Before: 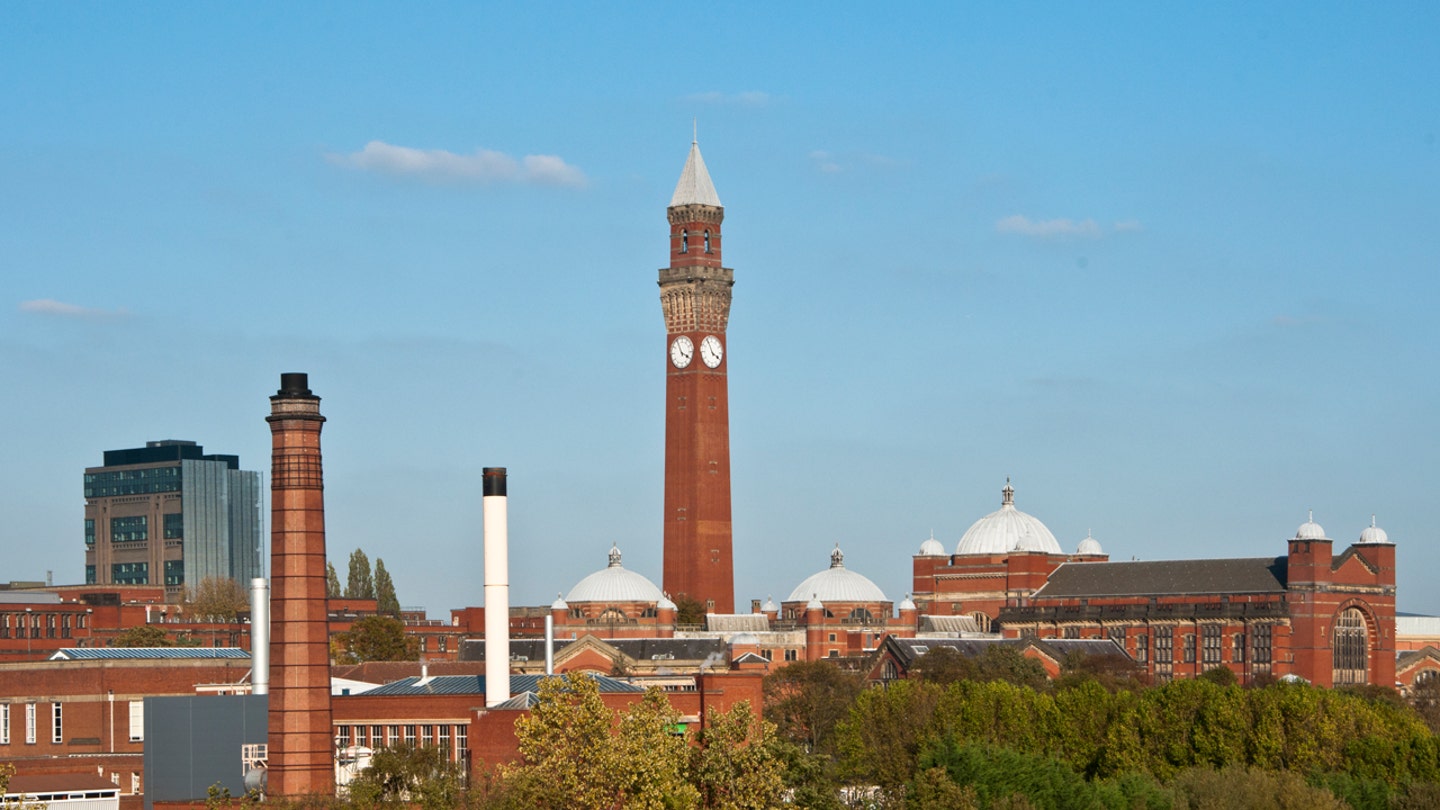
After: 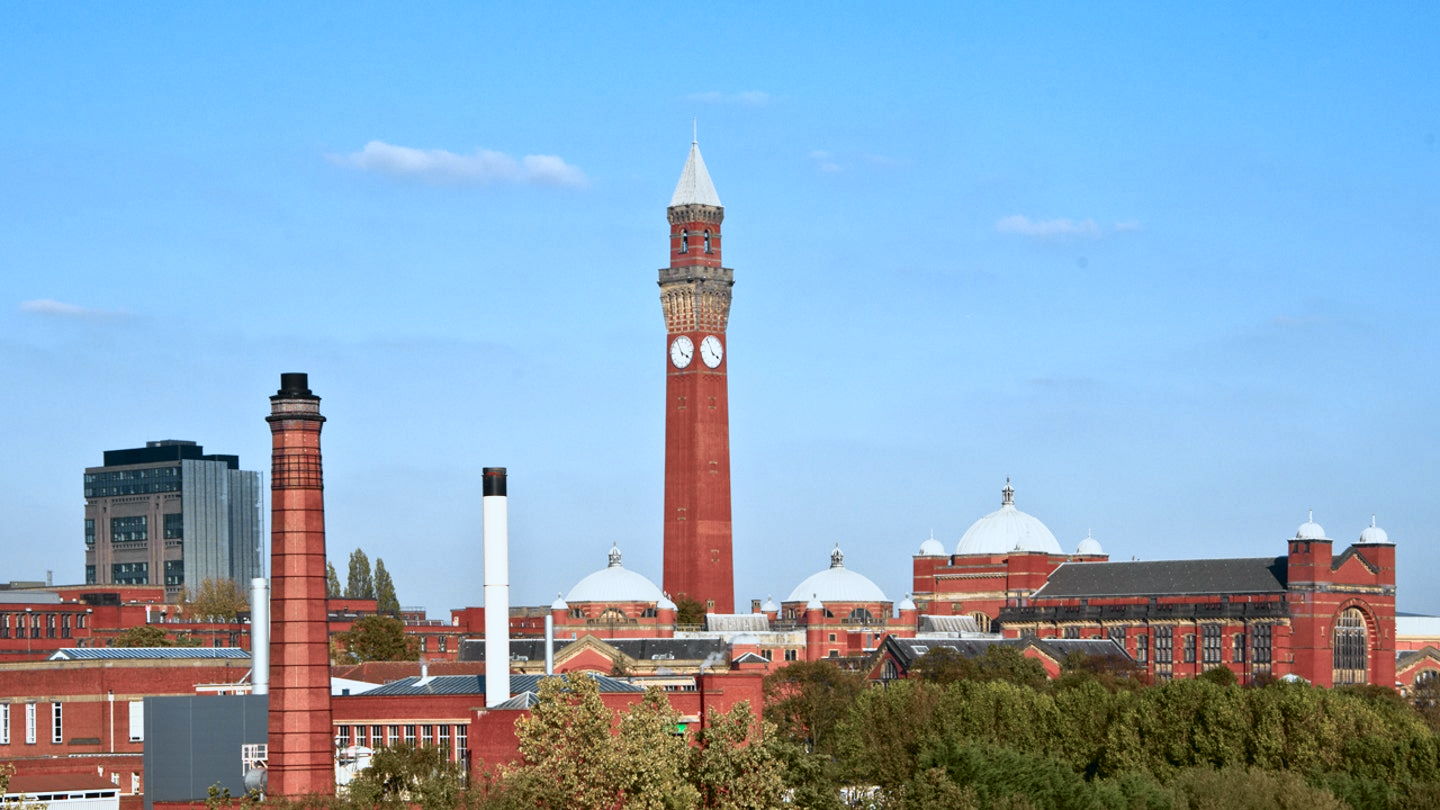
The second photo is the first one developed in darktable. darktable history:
tone curve: curves: ch0 [(0, 0) (0.105, 0.068) (0.195, 0.162) (0.283, 0.283) (0.384, 0.404) (0.485, 0.531) (0.638, 0.681) (0.795, 0.879) (1, 0.977)]; ch1 [(0, 0) (0.161, 0.092) (0.35, 0.33) (0.379, 0.401) (0.456, 0.469) (0.504, 0.498) (0.53, 0.532) (0.58, 0.619) (0.635, 0.671) (1, 1)]; ch2 [(0, 0) (0.371, 0.362) (0.437, 0.437) (0.483, 0.484) (0.53, 0.515) (0.56, 0.58) (0.622, 0.606) (1, 1)], color space Lab, independent channels, preserve colors none
color calibration: illuminant custom, x 0.368, y 0.373, temperature 4337.35 K
